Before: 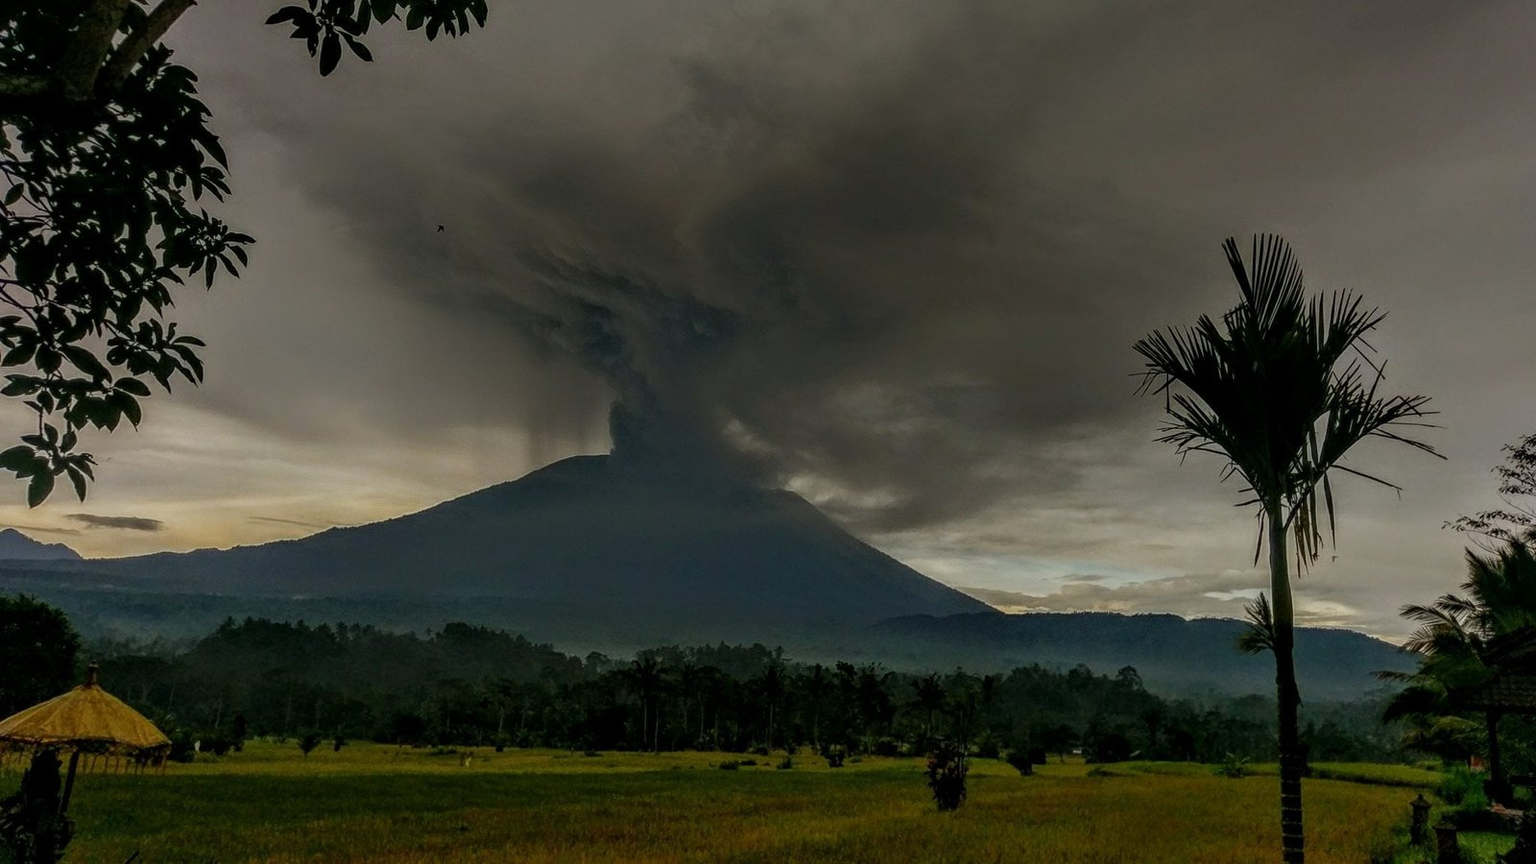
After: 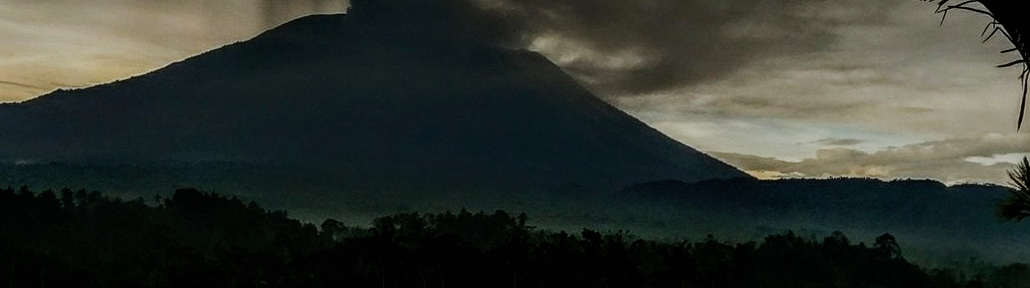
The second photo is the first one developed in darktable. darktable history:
sigmoid: contrast 1.7, skew -0.1, preserve hue 0%, red attenuation 0.1, red rotation 0.035, green attenuation 0.1, green rotation -0.017, blue attenuation 0.15, blue rotation -0.052, base primaries Rec2020
crop: left 18.091%, top 51.13%, right 17.525%, bottom 16.85%
